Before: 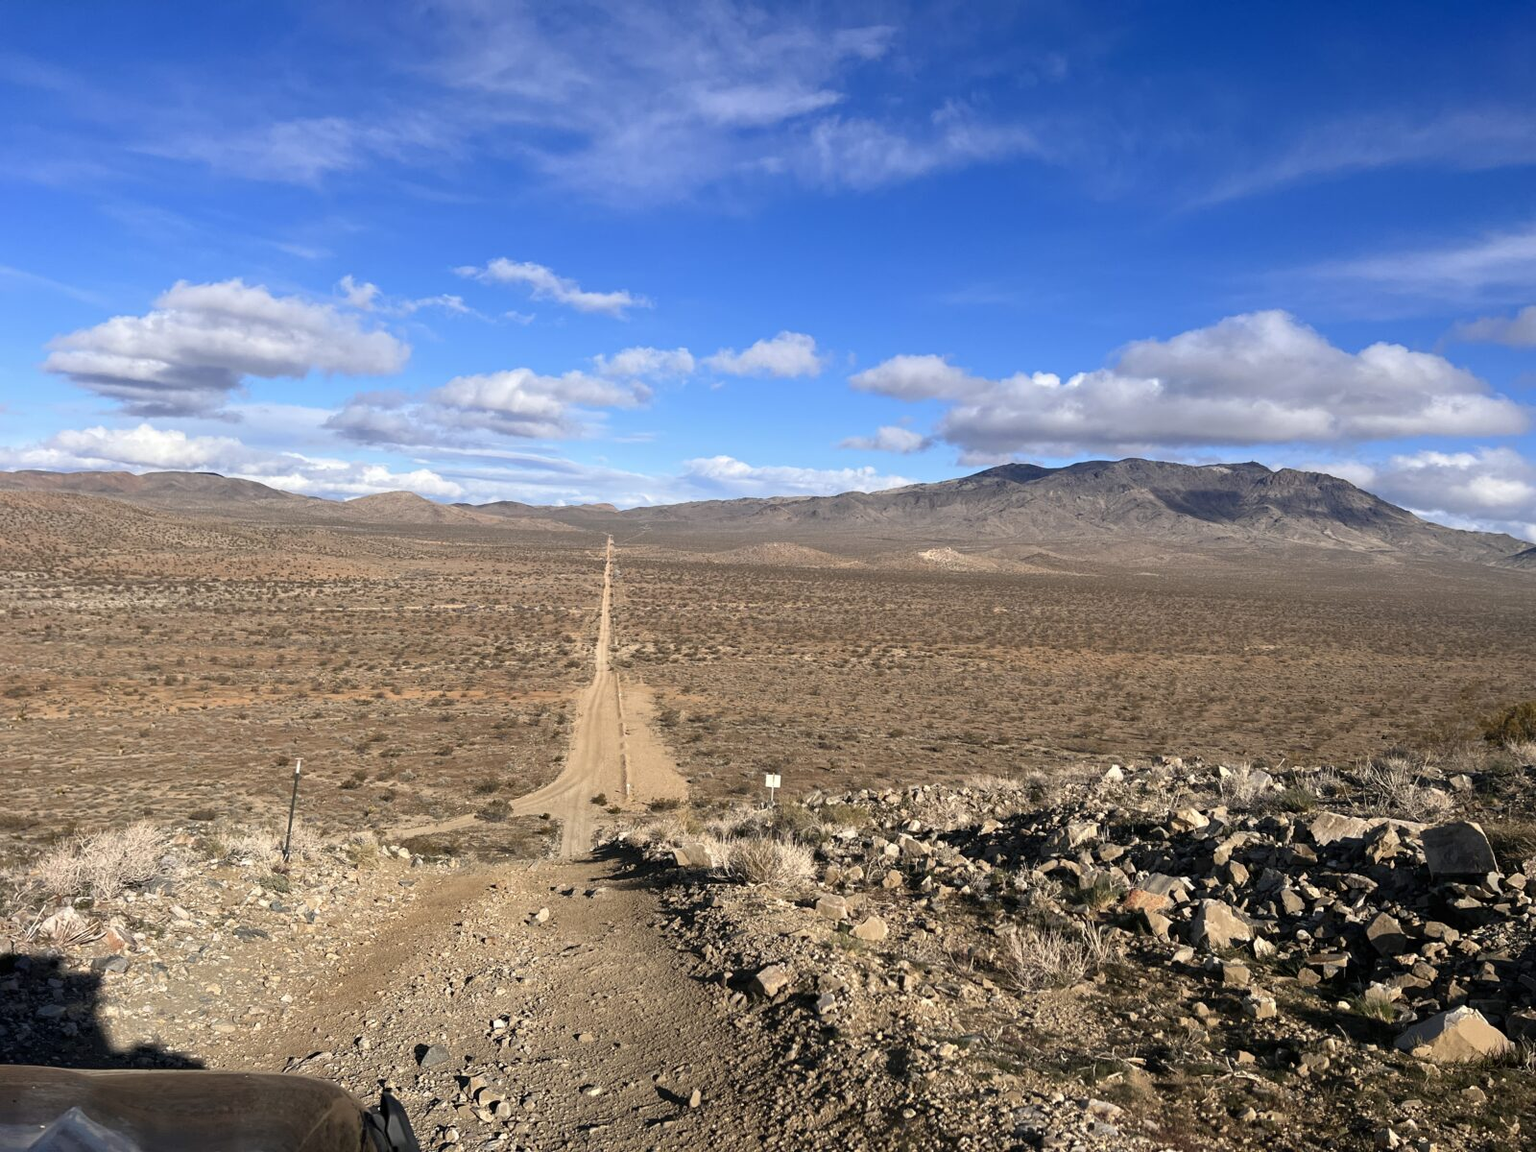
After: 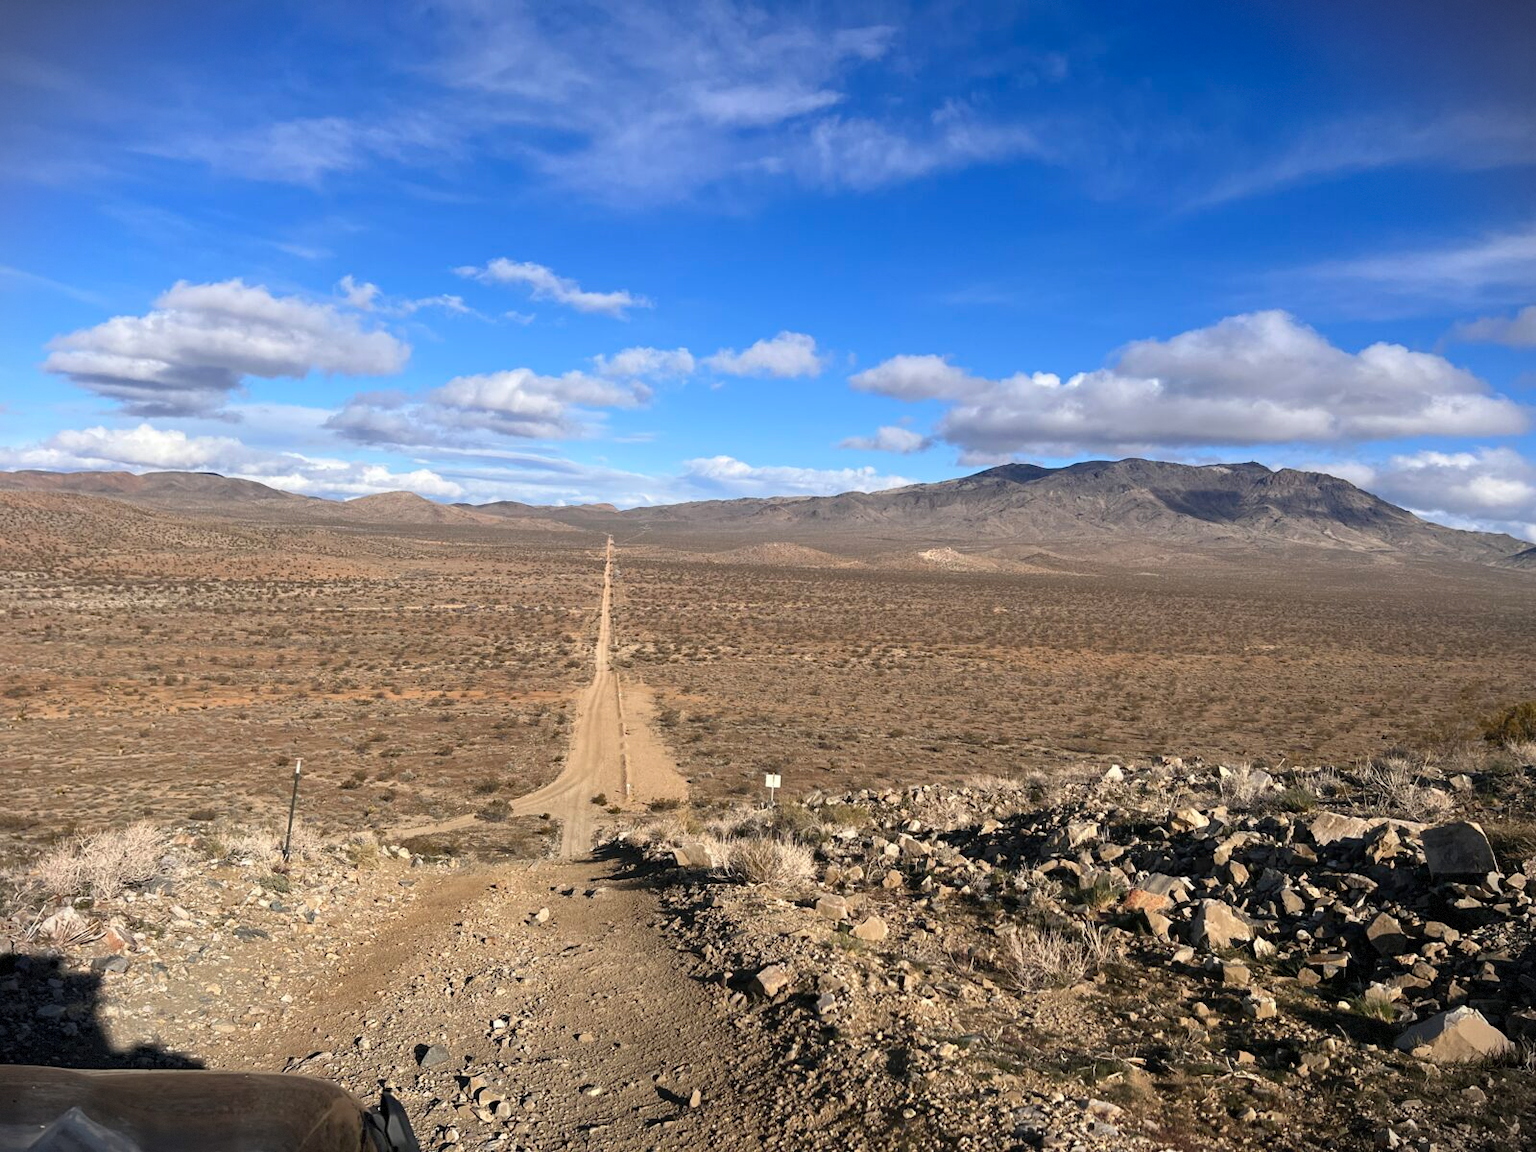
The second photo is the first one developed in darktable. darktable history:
vignetting: fall-off start 97.25%, brightness -0.532, saturation -0.509, width/height ratio 1.18, dithering 8-bit output
